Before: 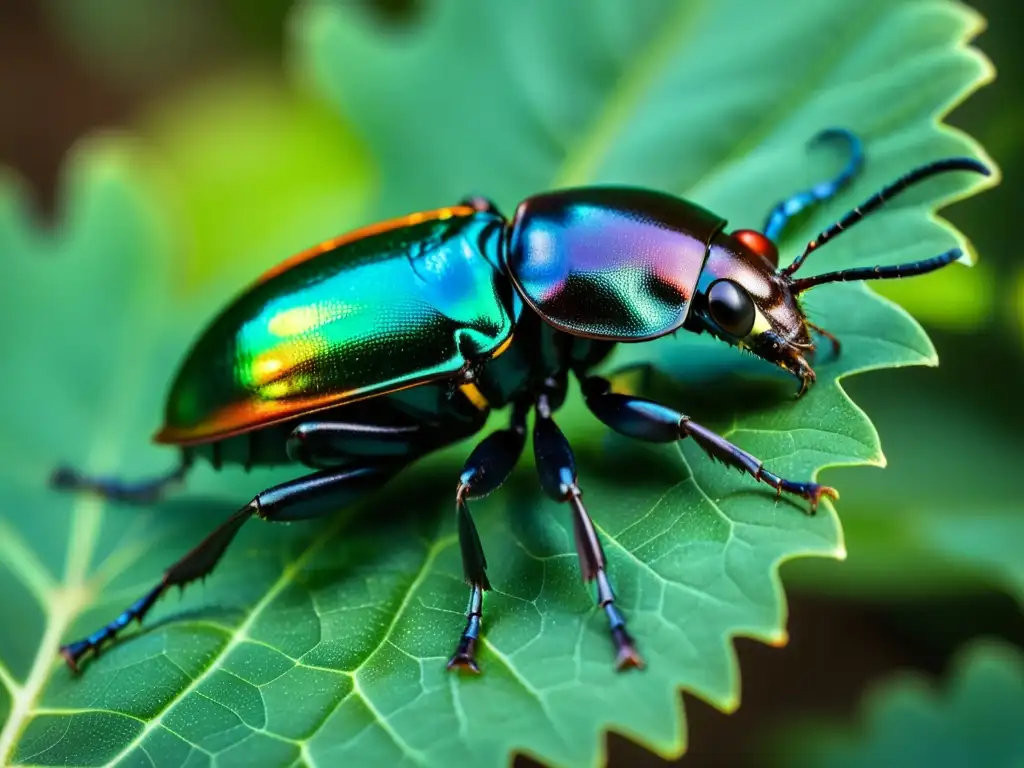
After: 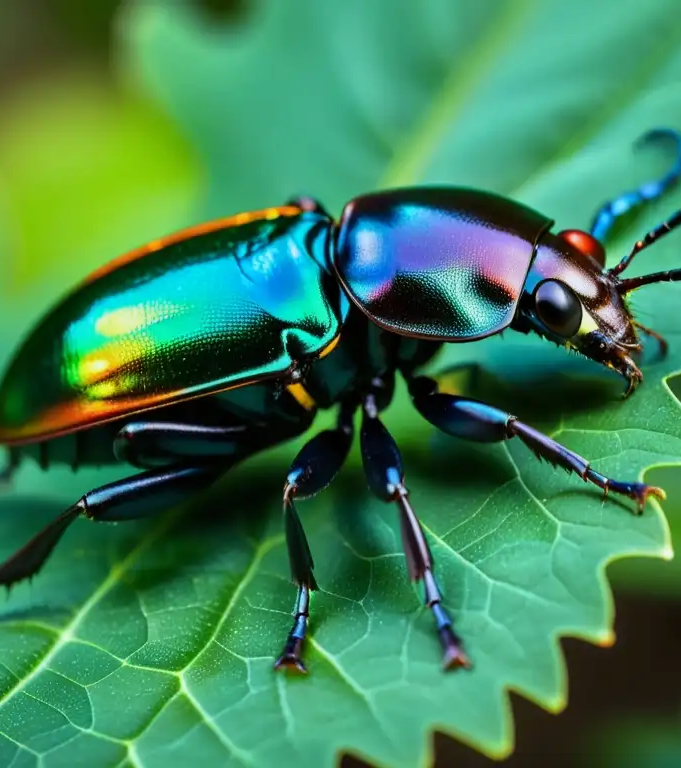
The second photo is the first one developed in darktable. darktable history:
white balance: red 0.974, blue 1.044
crop: left 16.899%, right 16.556%
tone equalizer: -8 EV -0.002 EV, -7 EV 0.005 EV, -6 EV -0.009 EV, -5 EV 0.011 EV, -4 EV -0.012 EV, -3 EV 0.007 EV, -2 EV -0.062 EV, -1 EV -0.293 EV, +0 EV -0.582 EV, smoothing diameter 2%, edges refinement/feathering 20, mask exposure compensation -1.57 EV, filter diffusion 5
